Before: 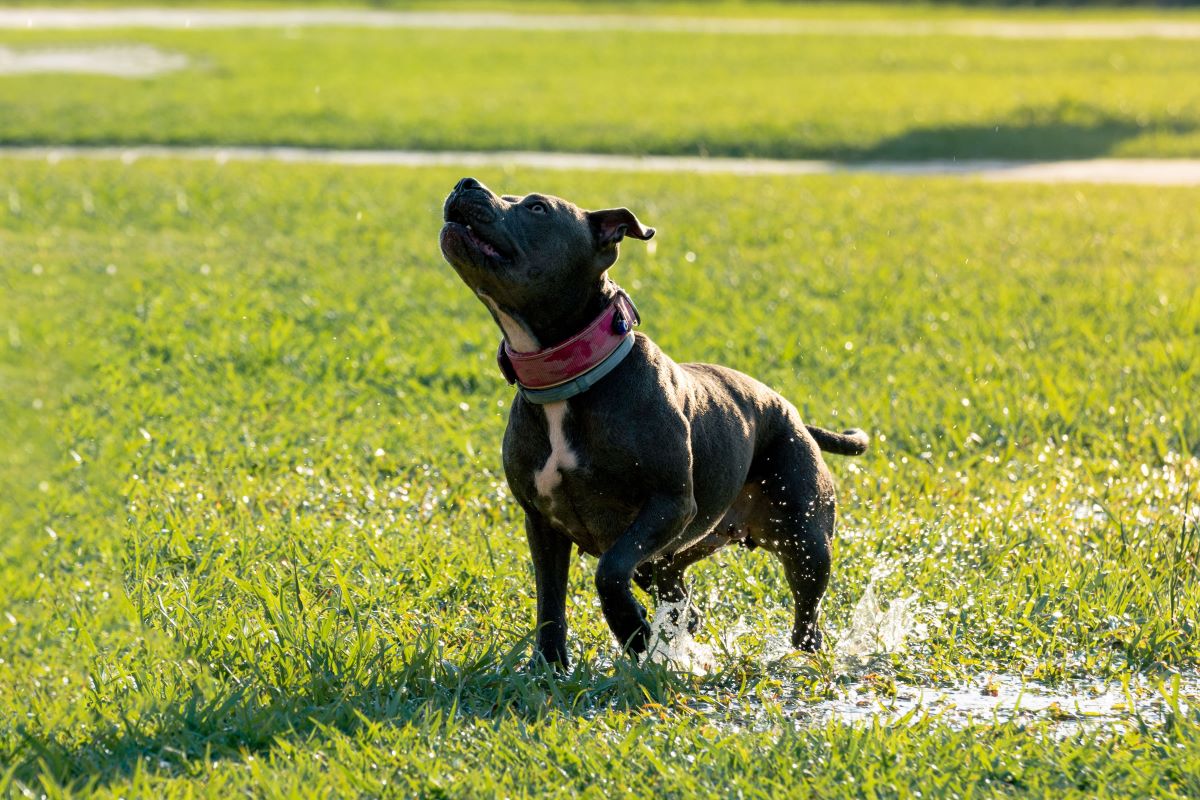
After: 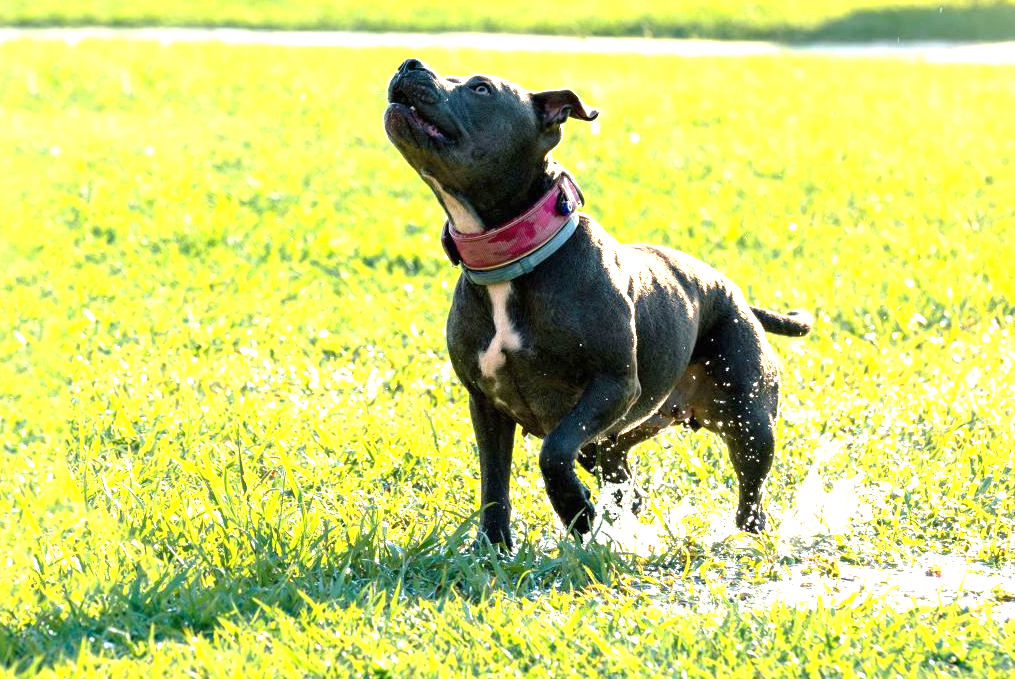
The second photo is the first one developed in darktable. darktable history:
crop and rotate: left 4.692%, top 15.102%, right 10.692%
exposure: black level correction 0, exposure 1.458 EV, compensate highlight preservation false
